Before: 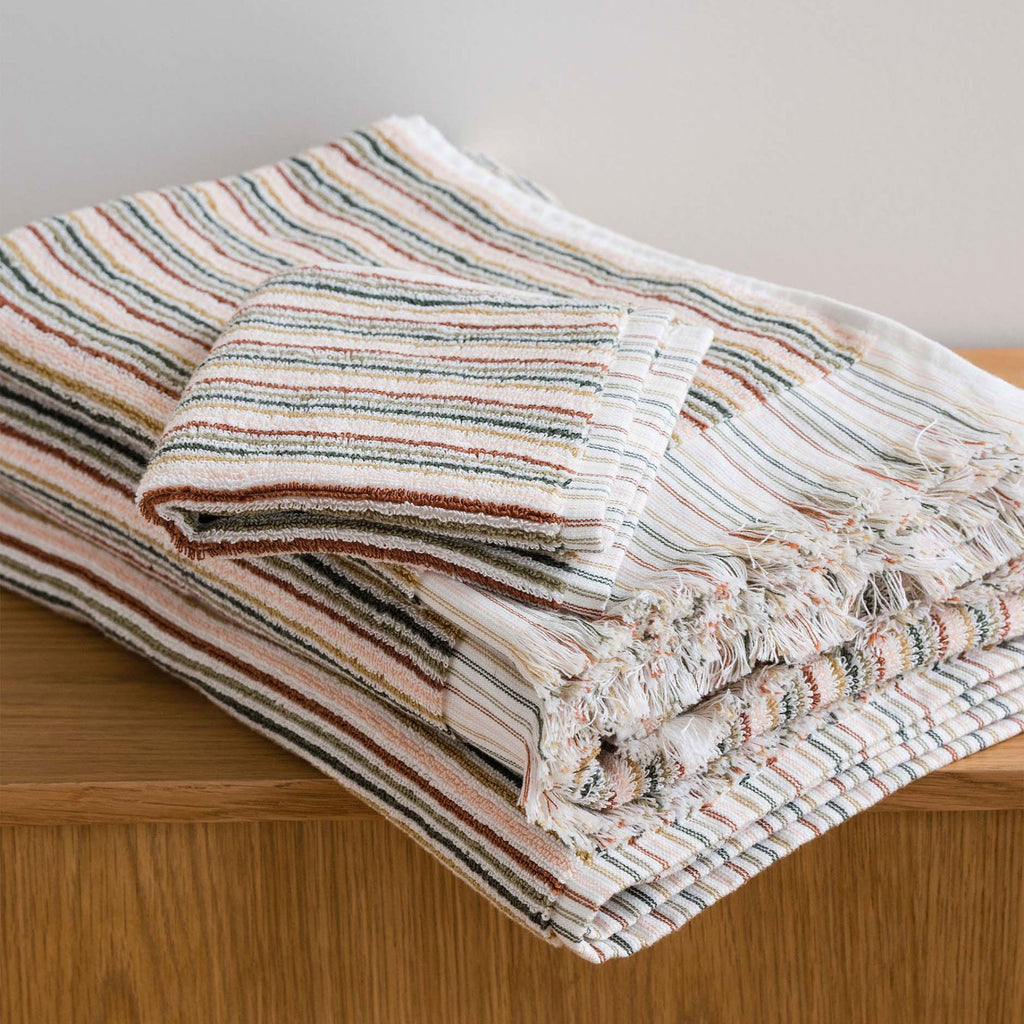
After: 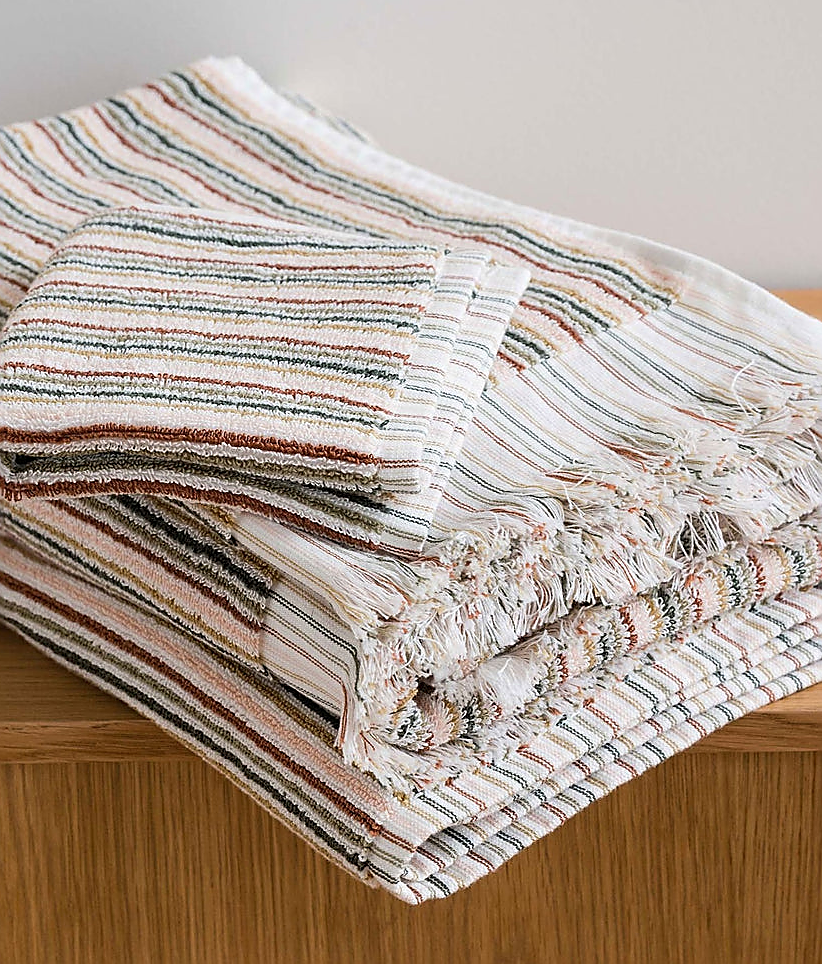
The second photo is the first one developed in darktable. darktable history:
sharpen: radius 1.4, amount 1.25, threshold 0.7
crop and rotate: left 17.959%, top 5.771%, right 1.742%
